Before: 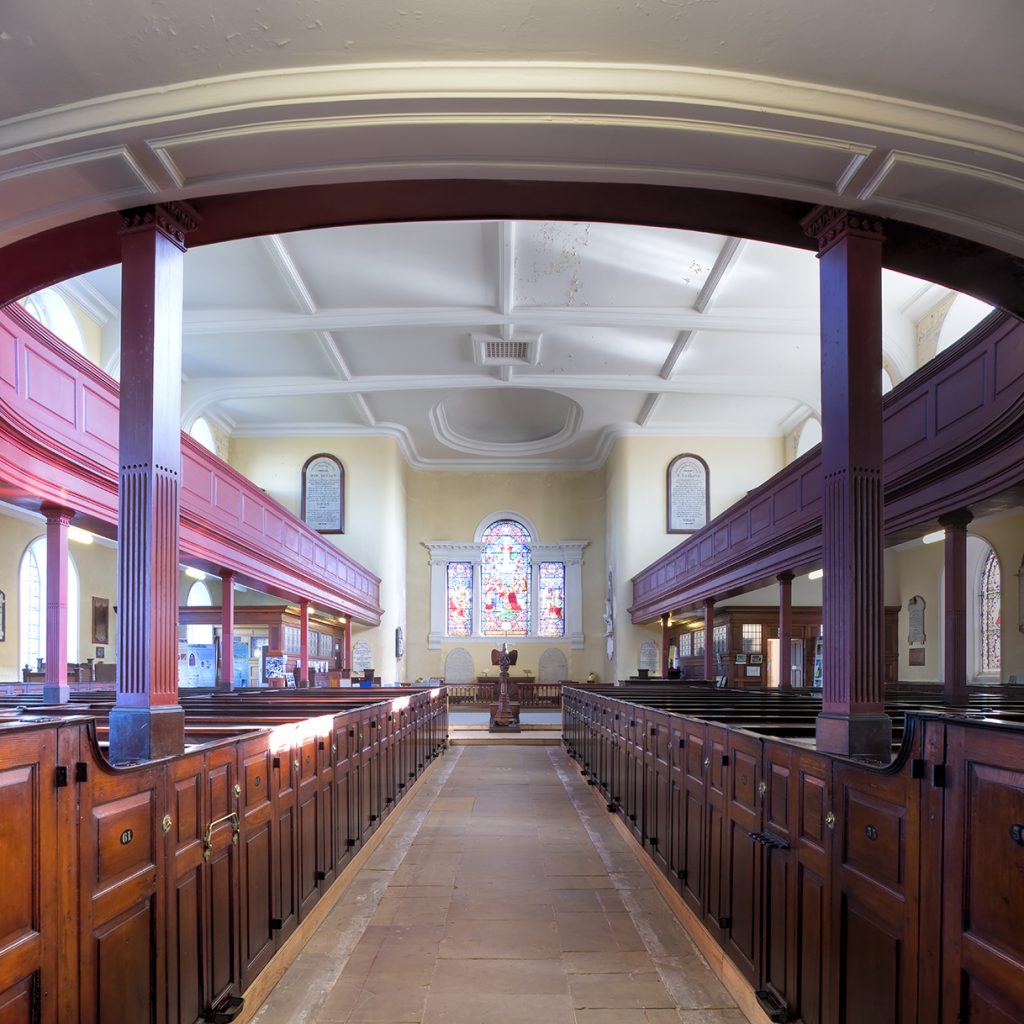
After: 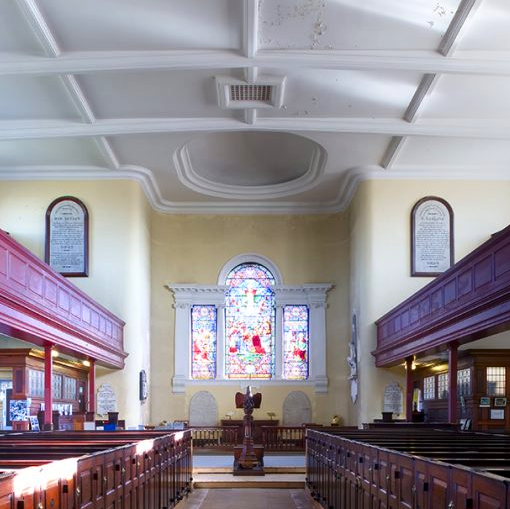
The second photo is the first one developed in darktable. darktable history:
crop: left 25.017%, top 25.141%, right 25.12%, bottom 25.126%
contrast brightness saturation: contrast 0.125, brightness -0.116, saturation 0.199
